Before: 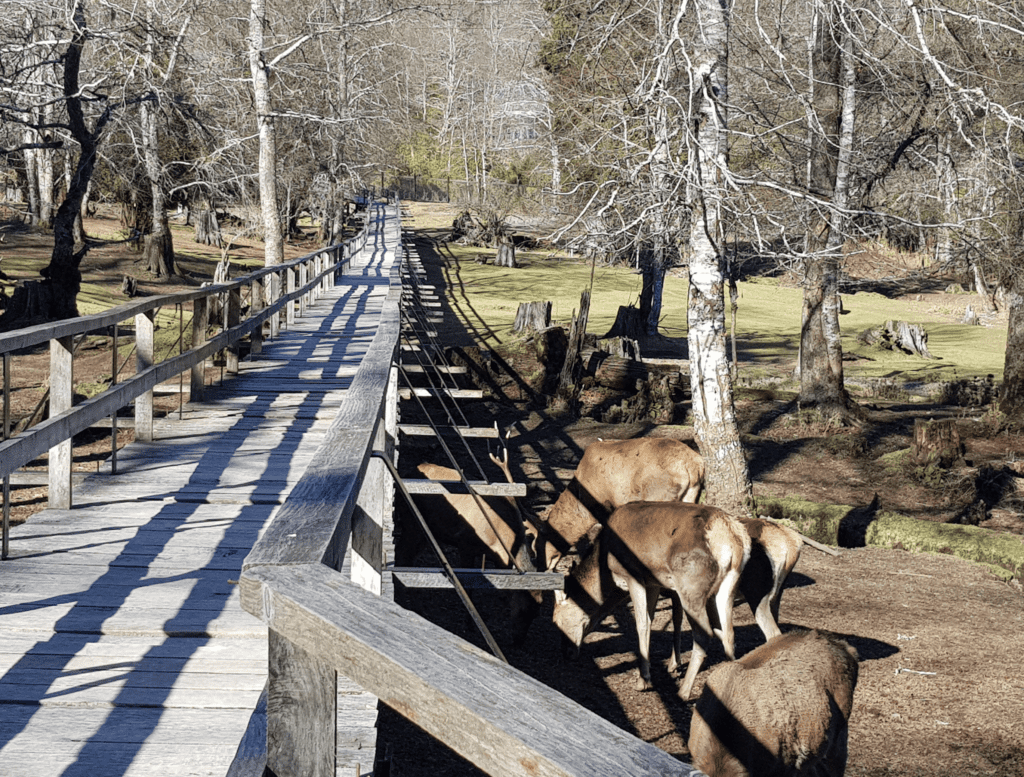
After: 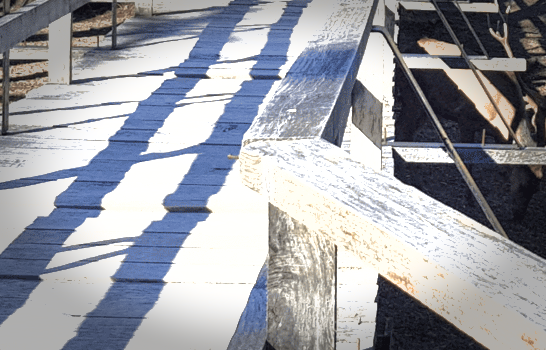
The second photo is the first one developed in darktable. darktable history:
exposure: black level correction 0, exposure 1.379 EV, compensate exposure bias true, compensate highlight preservation false
vignetting: fall-off start 66.7%, fall-off radius 39.74%, brightness -0.576, saturation -0.258, automatic ratio true, width/height ratio 0.671, dithering 16-bit output
crop and rotate: top 54.778%, right 46.61%, bottom 0.159%
shadows and highlights: on, module defaults
